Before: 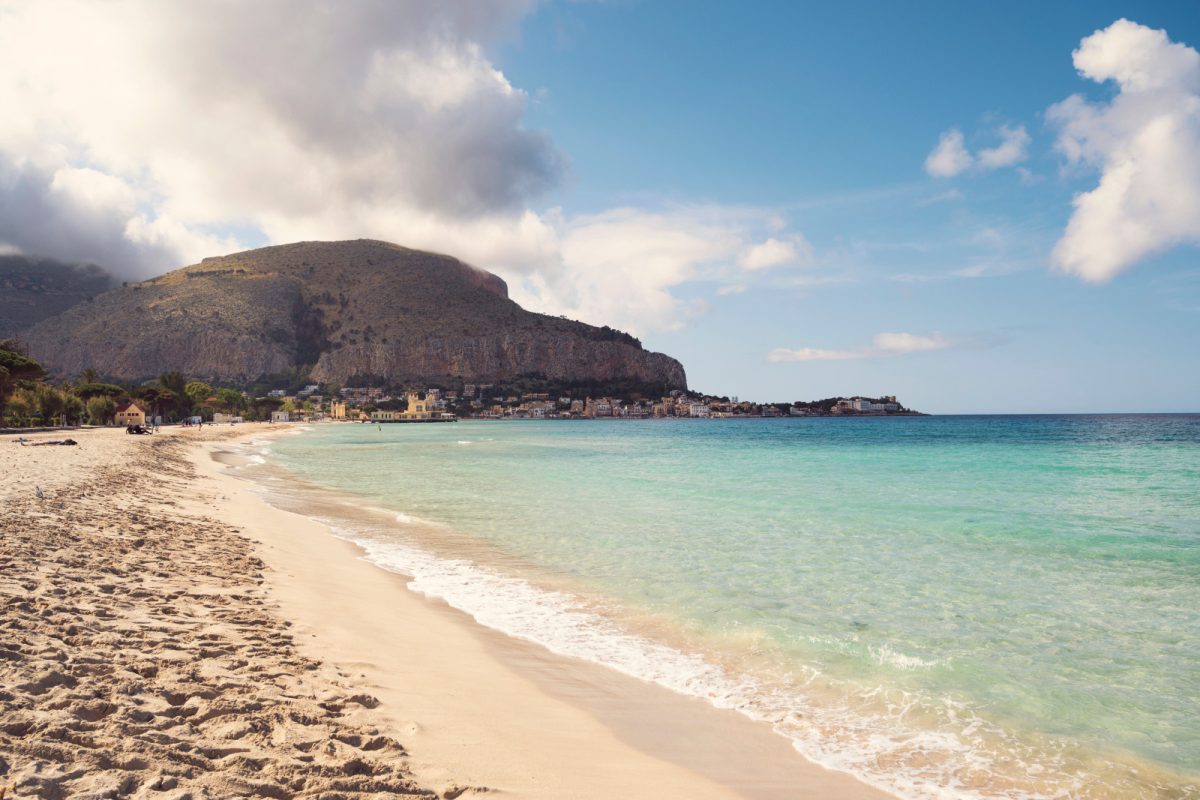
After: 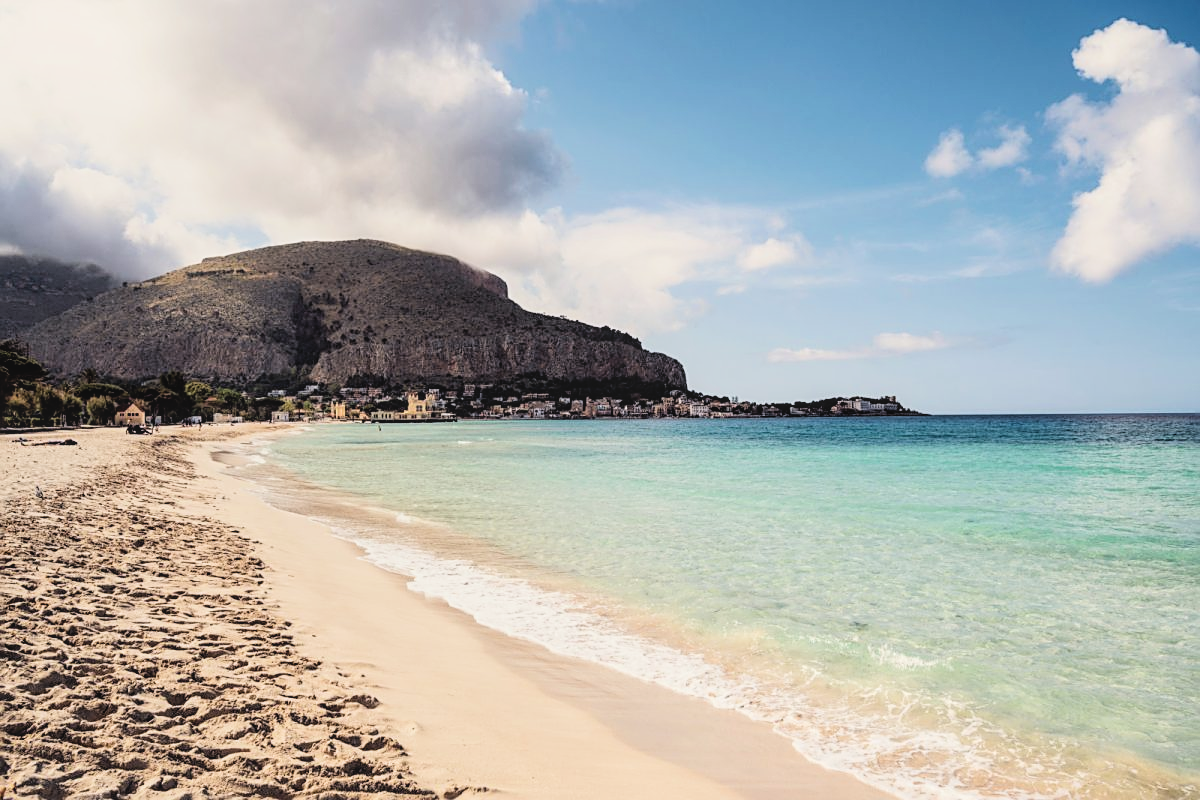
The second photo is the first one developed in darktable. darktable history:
filmic rgb: black relative exposure -4 EV, white relative exposure 3 EV, hardness 3.02, contrast 1.5
sharpen: on, module defaults
tone equalizer: on, module defaults
local contrast: detail 110%
